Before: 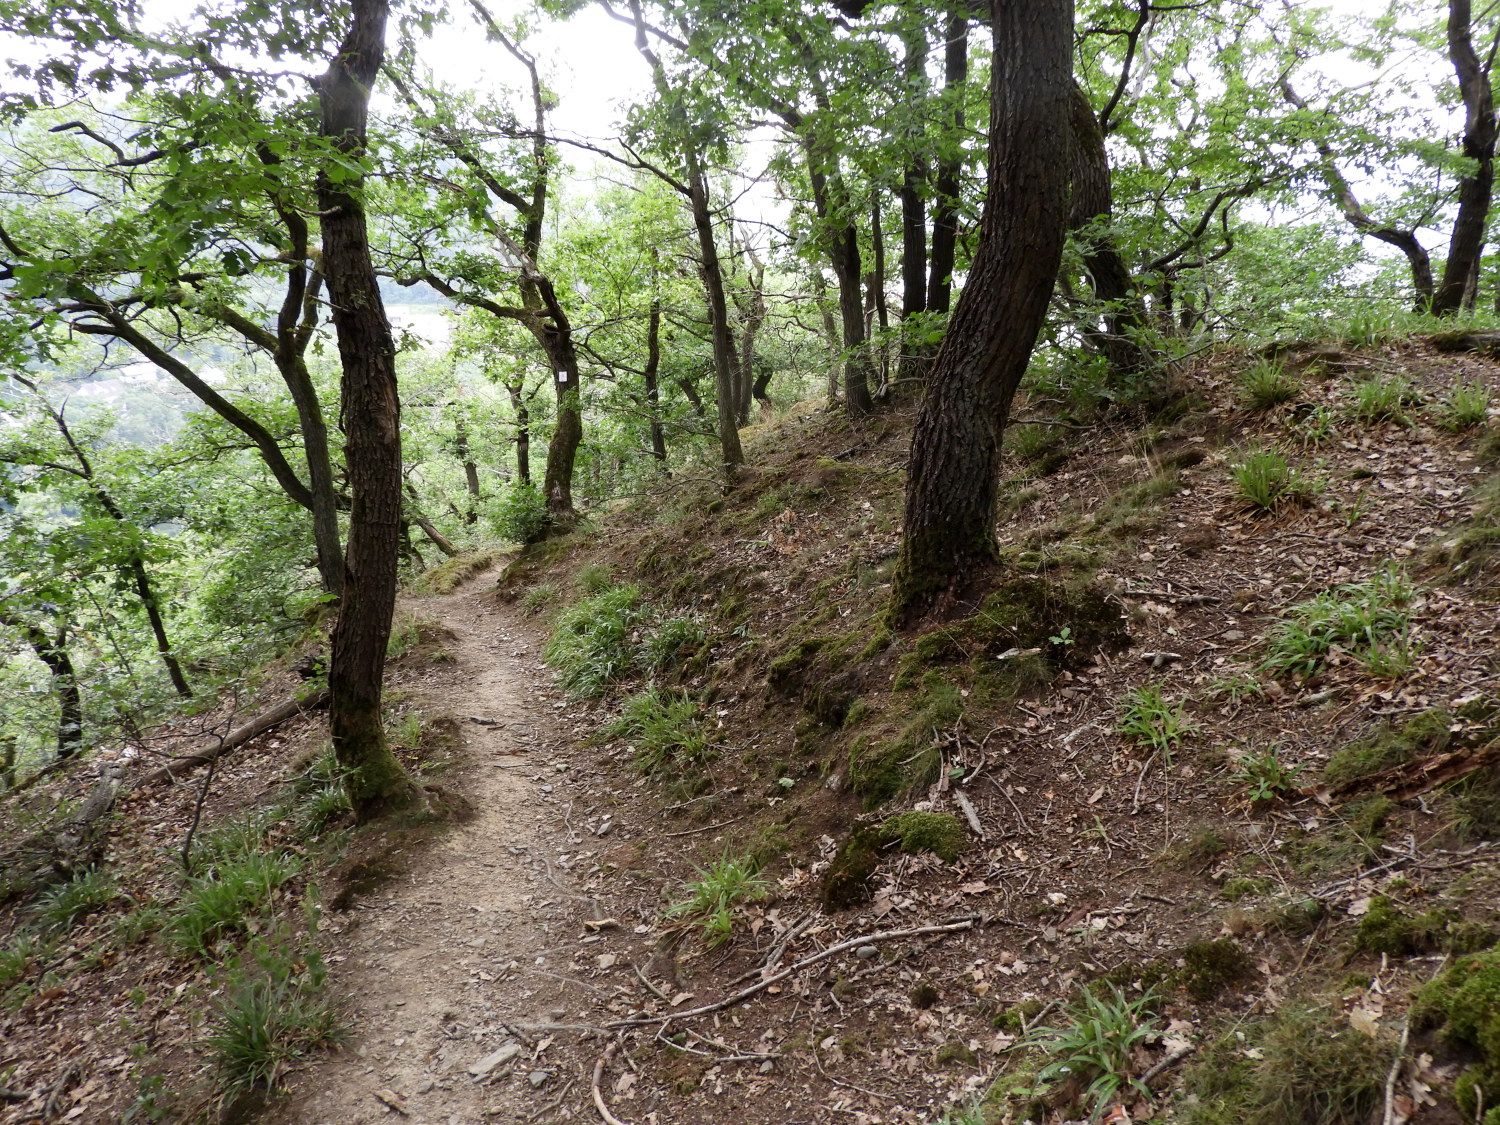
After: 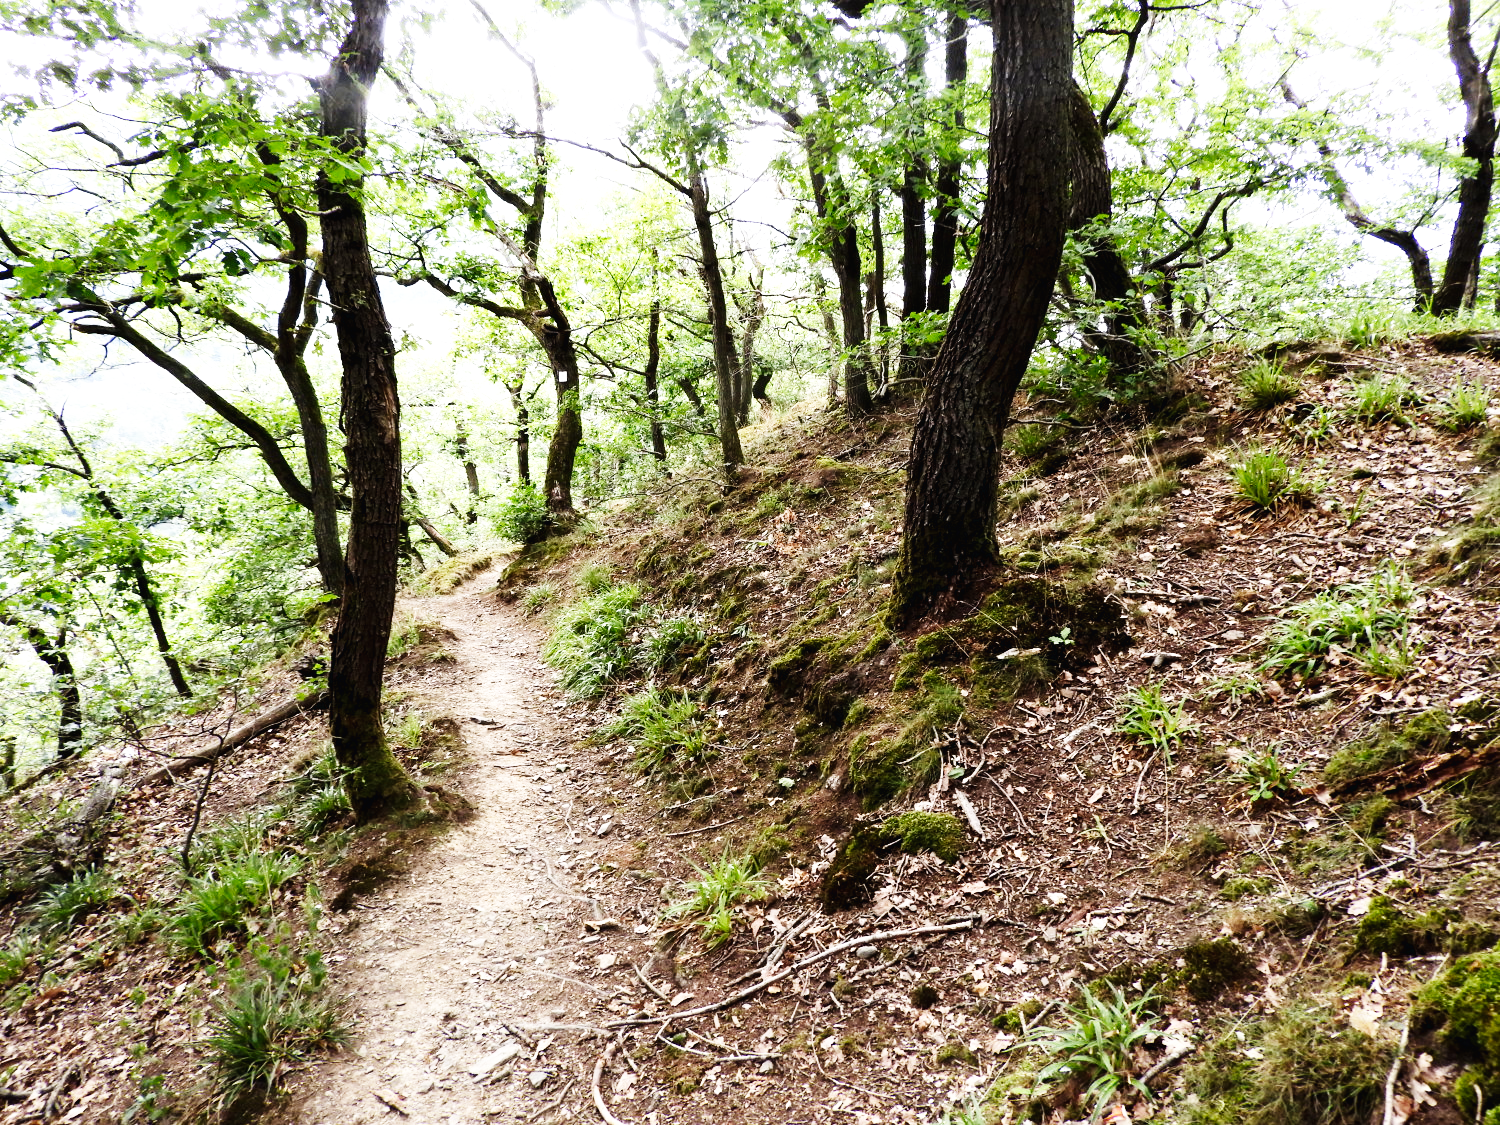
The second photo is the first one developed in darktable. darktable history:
base curve: curves: ch0 [(0, 0.003) (0.001, 0.002) (0.006, 0.004) (0.02, 0.022) (0.048, 0.086) (0.094, 0.234) (0.162, 0.431) (0.258, 0.629) (0.385, 0.8) (0.548, 0.918) (0.751, 0.988) (1, 1)], preserve colors none
tone equalizer: -8 EV -0.404 EV, -7 EV -0.382 EV, -6 EV -0.324 EV, -5 EV -0.194 EV, -3 EV 0.226 EV, -2 EV 0.327 EV, -1 EV 0.401 EV, +0 EV 0.427 EV, edges refinement/feathering 500, mask exposure compensation -1.57 EV, preserve details no
